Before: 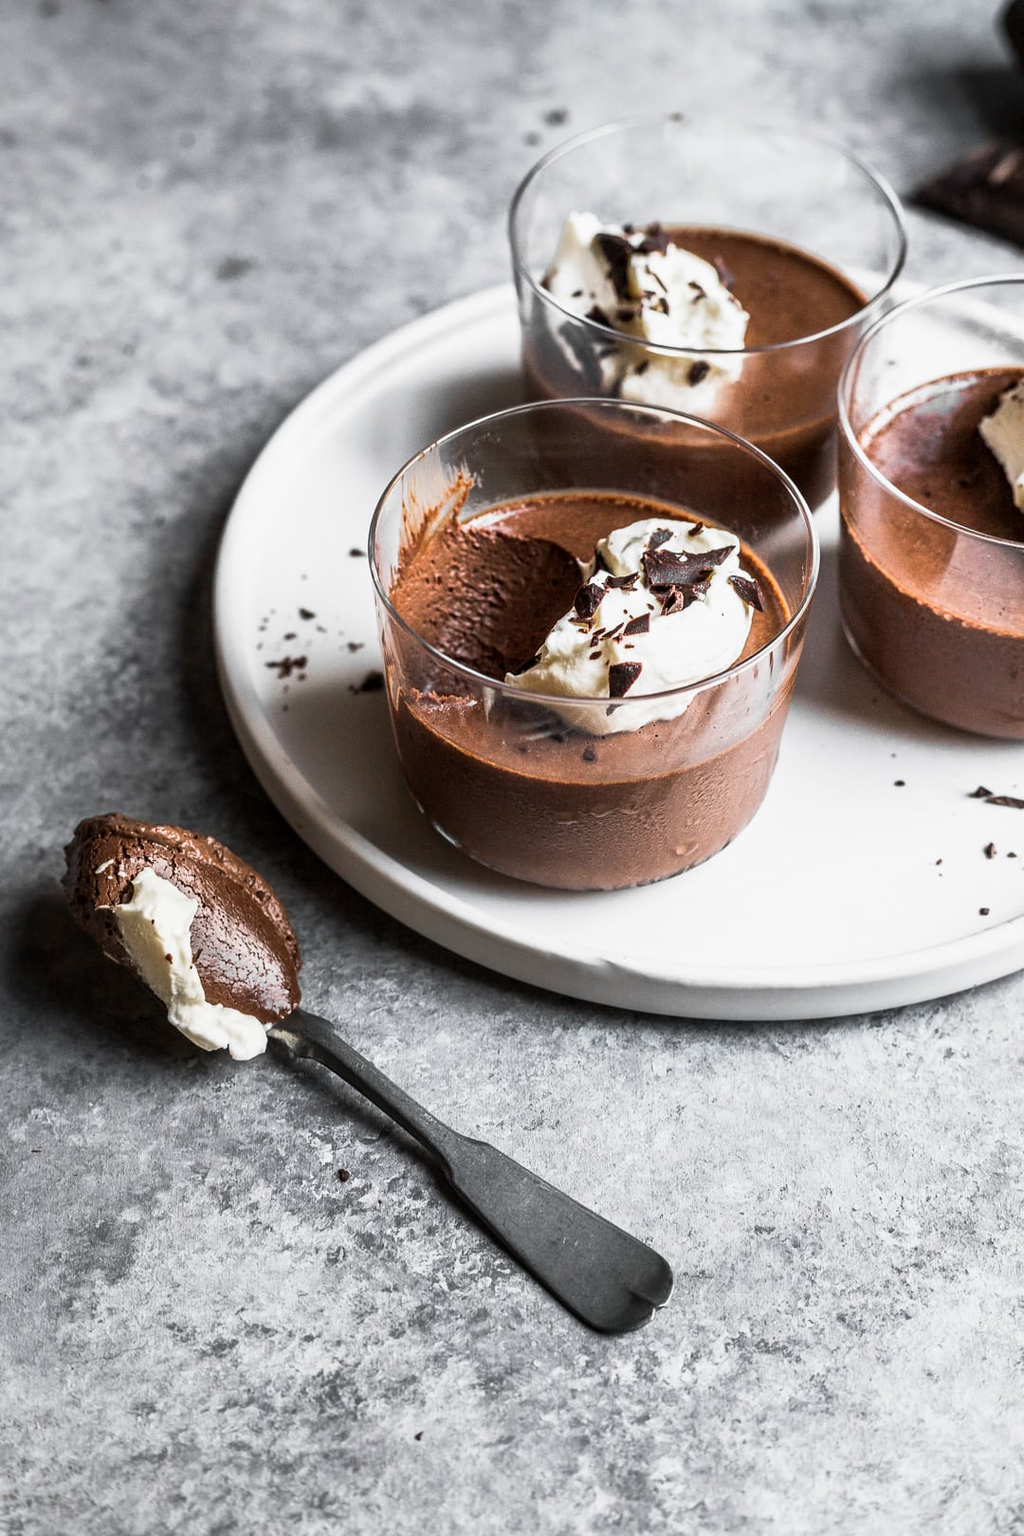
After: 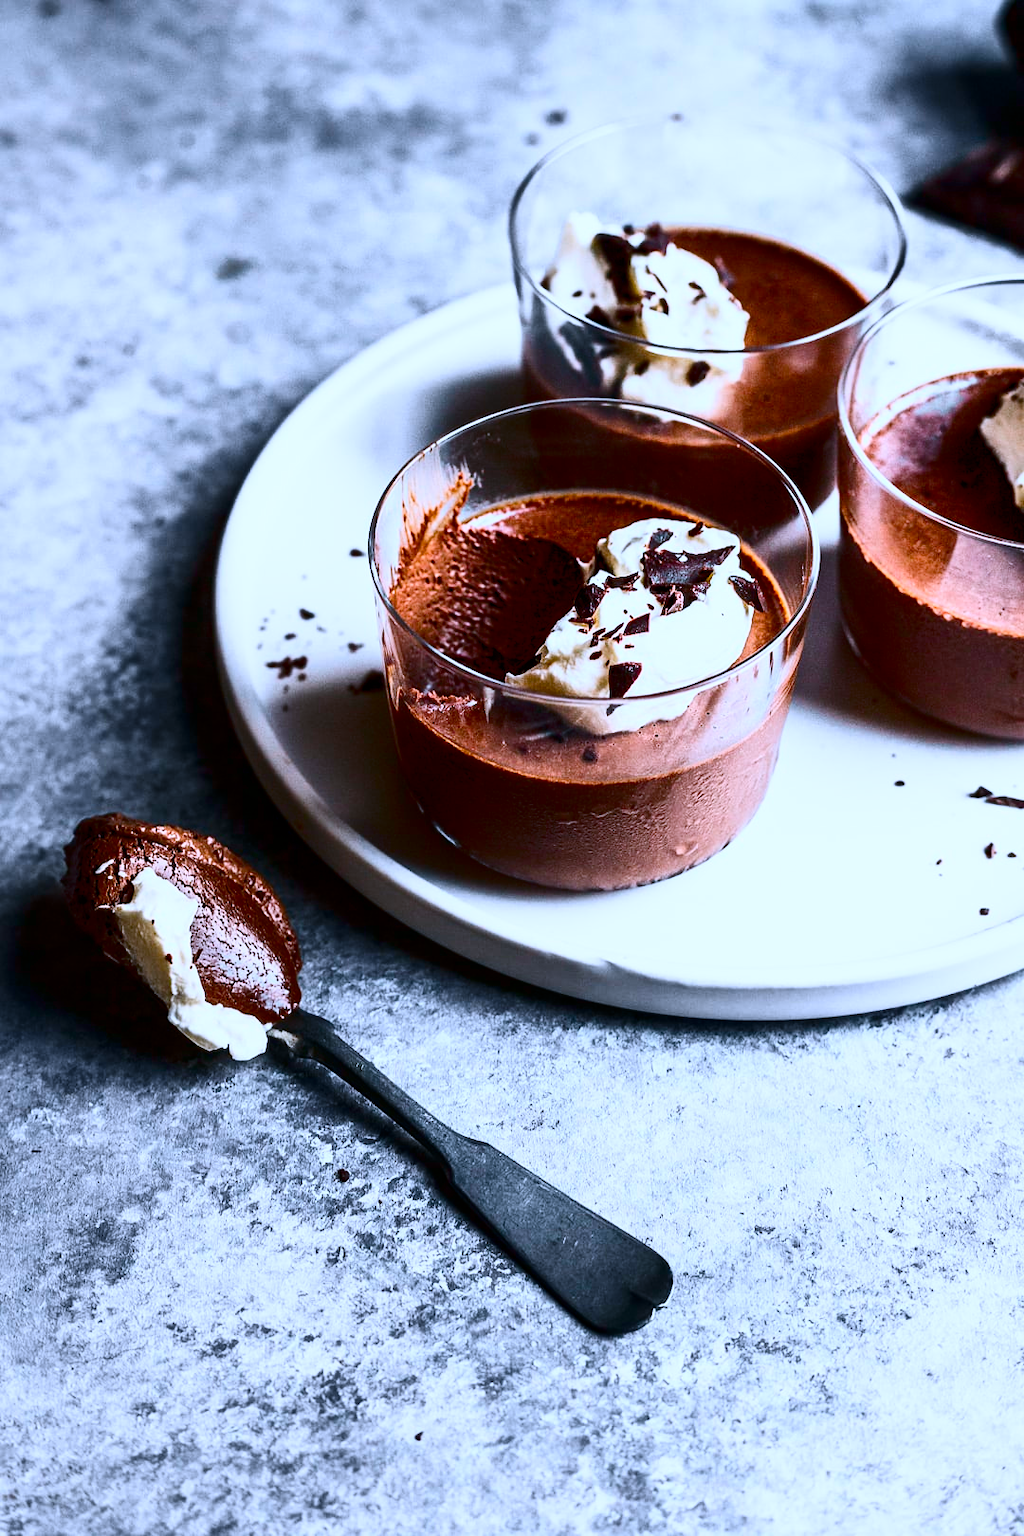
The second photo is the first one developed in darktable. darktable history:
color calibration: gray › normalize channels true, illuminant custom, x 0.368, y 0.373, temperature 4336.24 K, gamut compression 0.007
color correction: highlights a* -2.39, highlights b* -18.56
color balance rgb: highlights gain › chroma 2.045%, highlights gain › hue 45.16°, perceptual saturation grading › global saturation 35.124%, perceptual saturation grading › highlights -25.857%, perceptual saturation grading › shadows 49.985%
contrast brightness saturation: contrast 0.318, brightness -0.083, saturation 0.173
